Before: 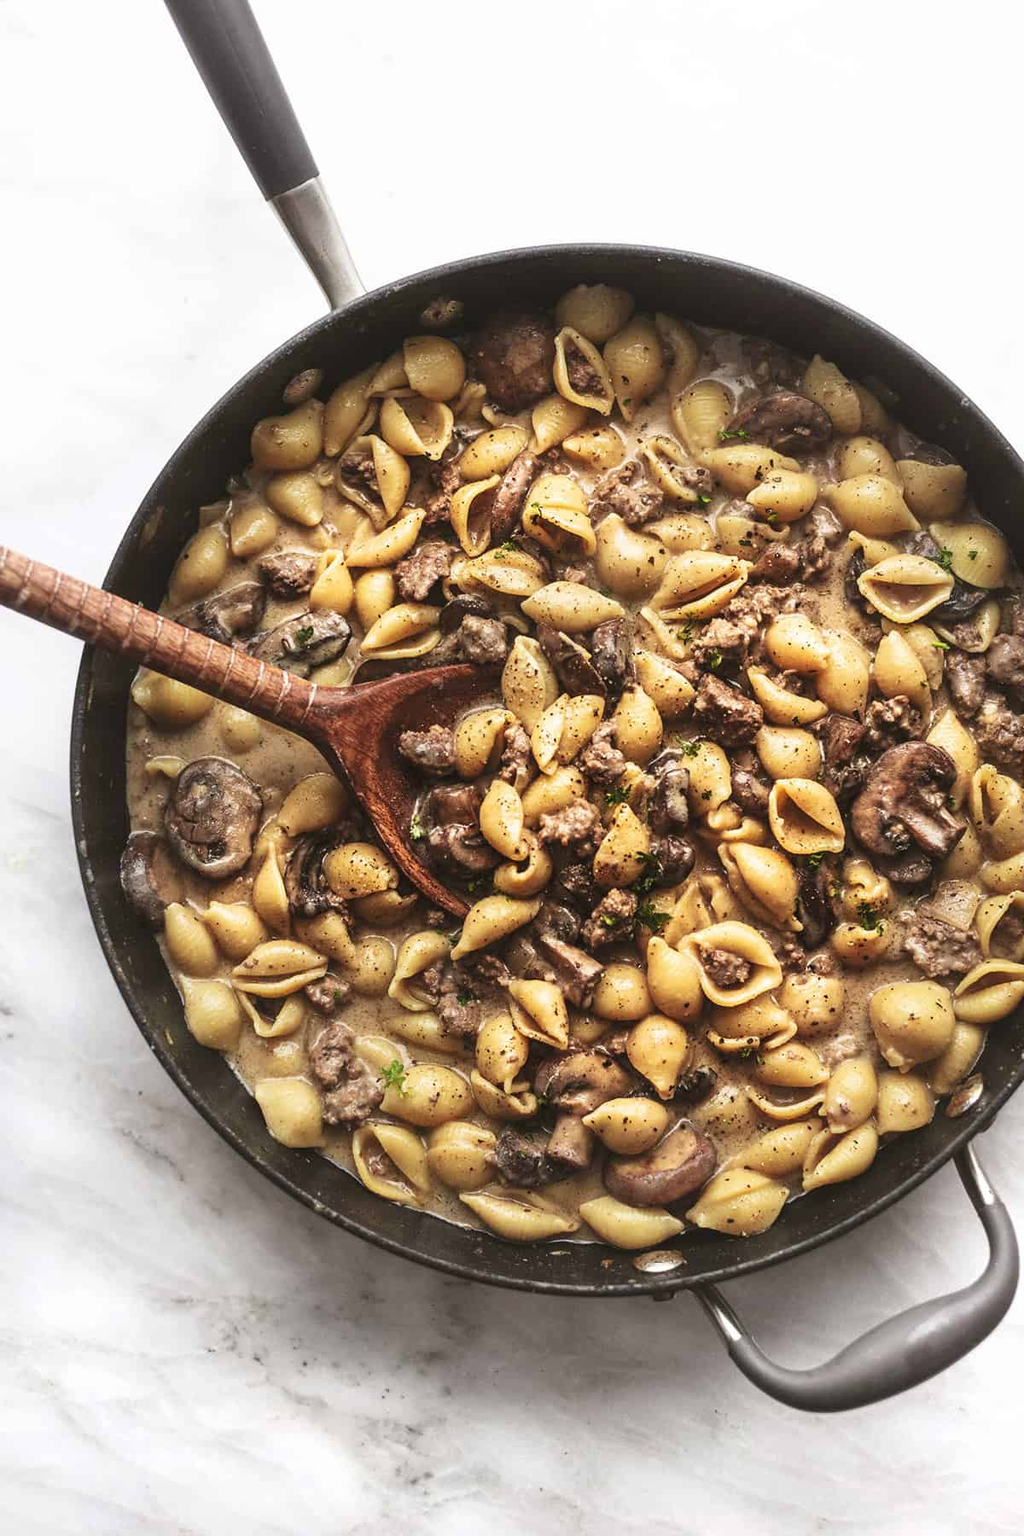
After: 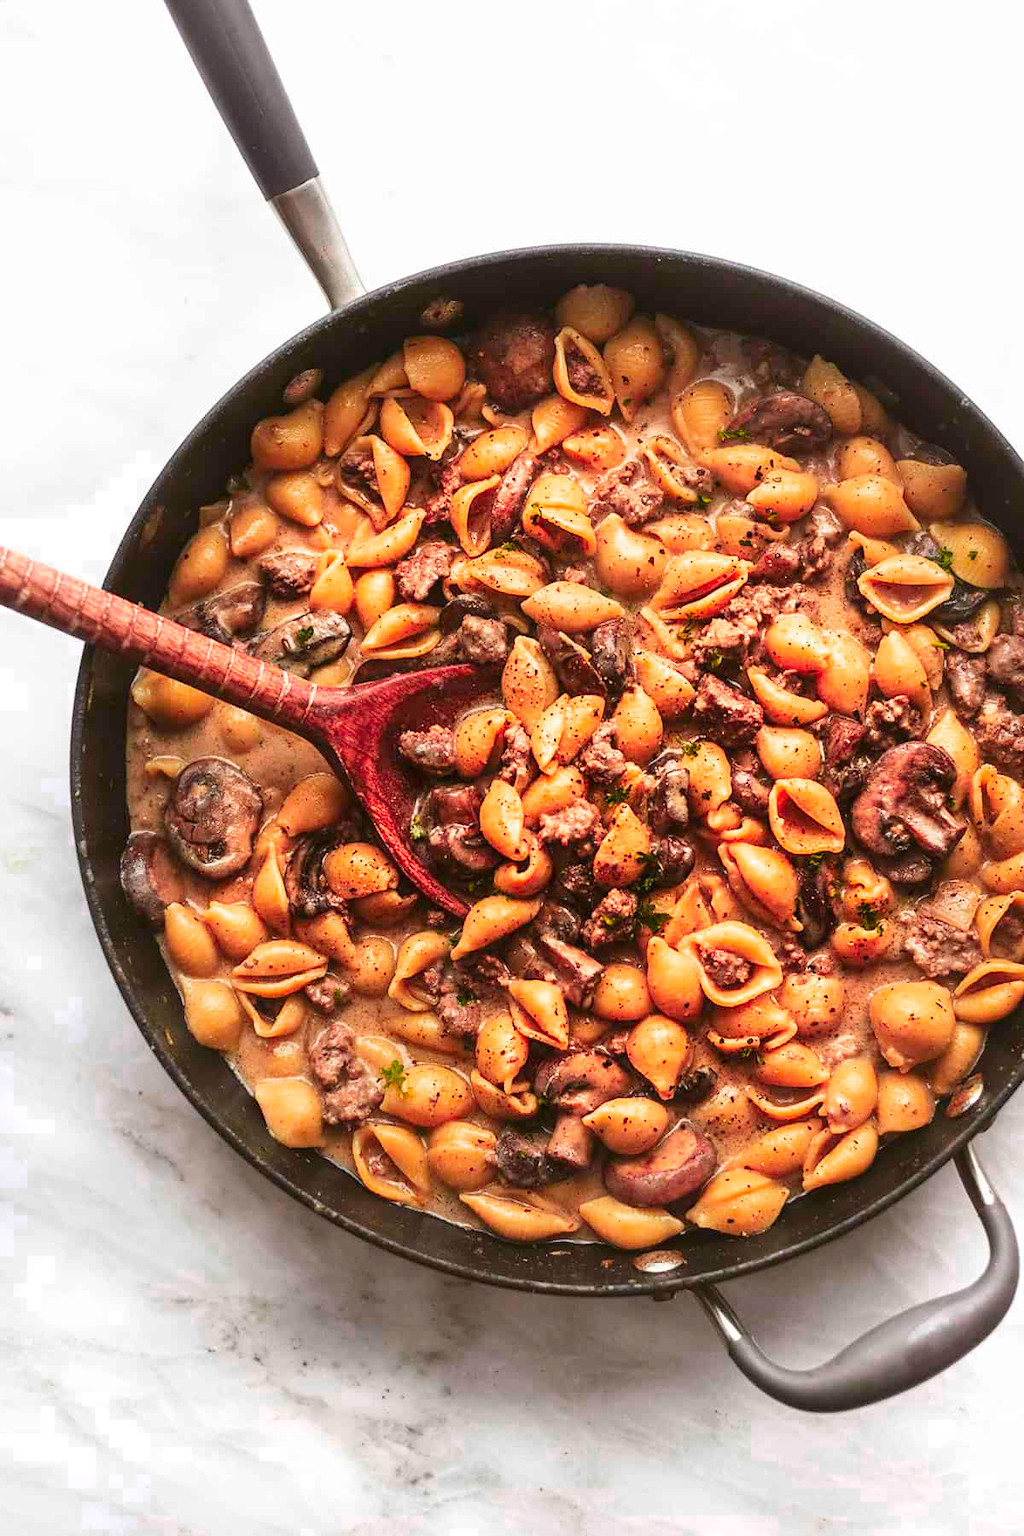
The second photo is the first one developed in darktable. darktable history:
color zones: curves: ch0 [(0.473, 0.374) (0.742, 0.784)]; ch1 [(0.354, 0.737) (0.742, 0.705)]; ch2 [(0.318, 0.421) (0.758, 0.532)]
exposure: compensate highlight preservation false
